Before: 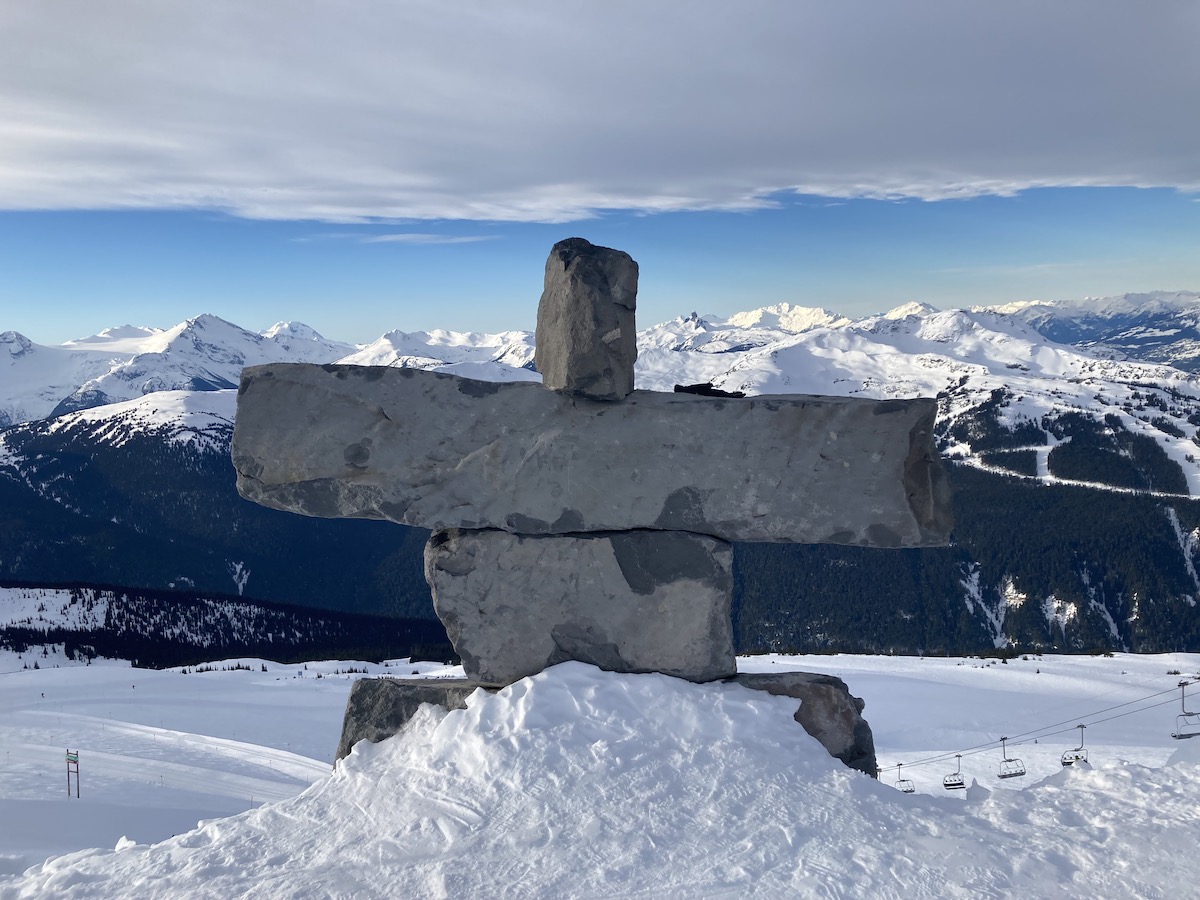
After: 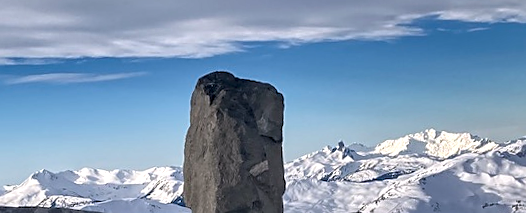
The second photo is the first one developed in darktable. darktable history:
color correction: highlights a* 3.12, highlights b* -1.55, shadows a* -0.101, shadows b* 2.52, saturation 0.98
rotate and perspective: rotation -2°, crop left 0.022, crop right 0.978, crop top 0.049, crop bottom 0.951
local contrast: detail 130%
crop: left 28.64%, top 16.832%, right 26.637%, bottom 58.055%
tone equalizer: on, module defaults
shadows and highlights: shadows 30.63, highlights -63.22, shadows color adjustment 98%, highlights color adjustment 58.61%, soften with gaussian
sharpen: on, module defaults
